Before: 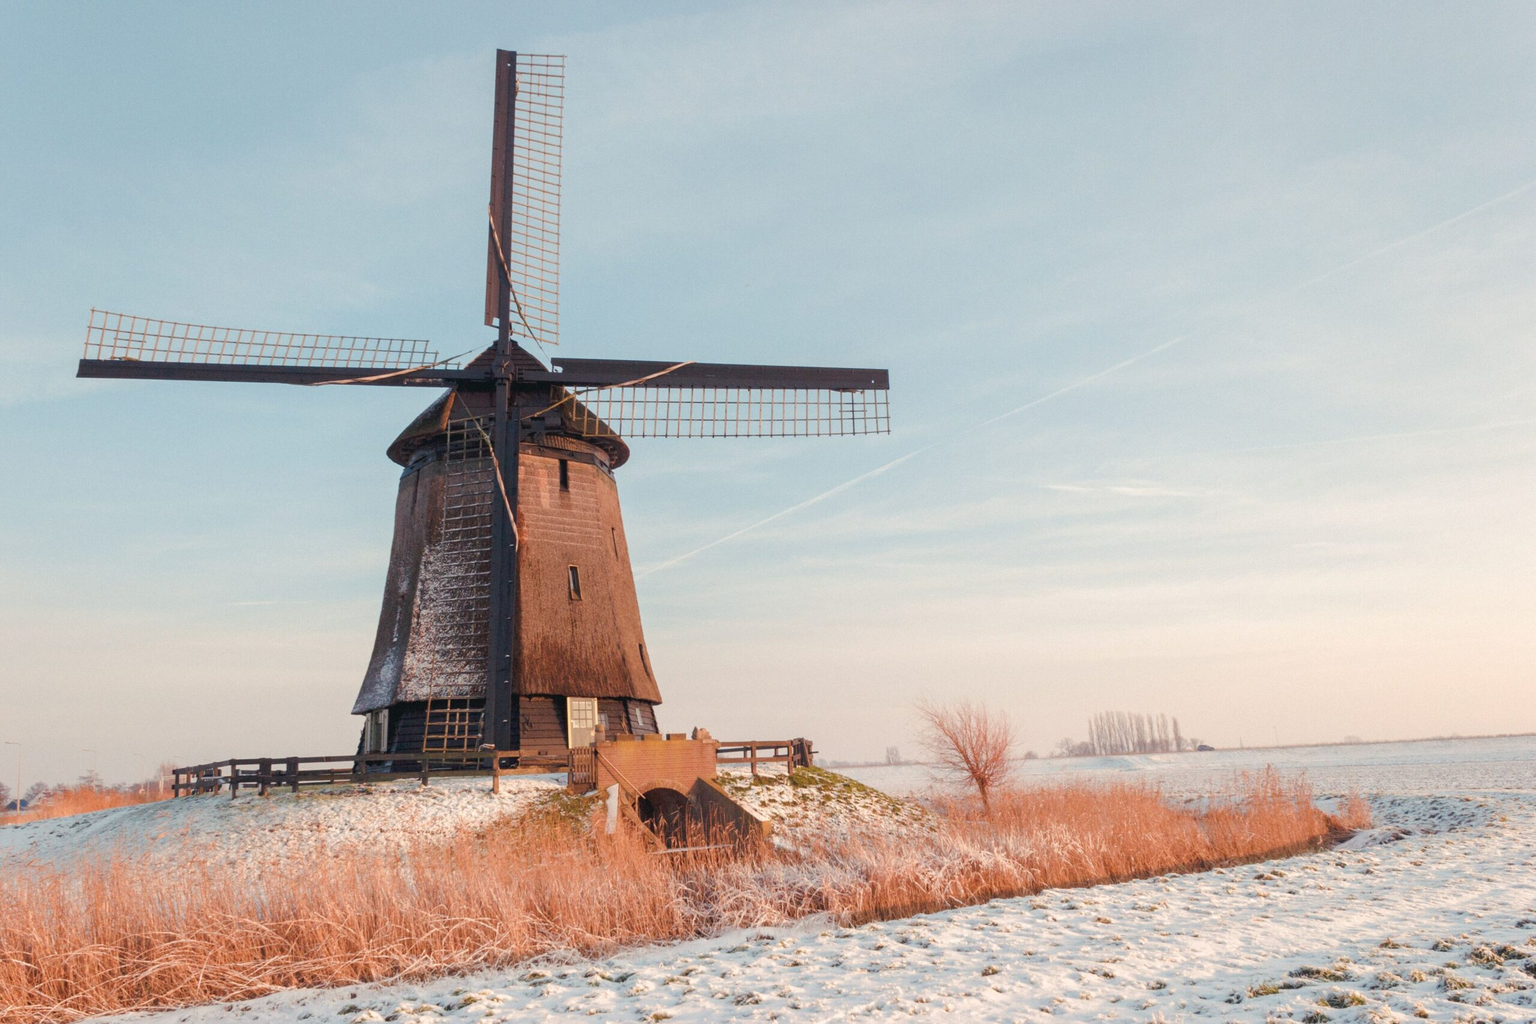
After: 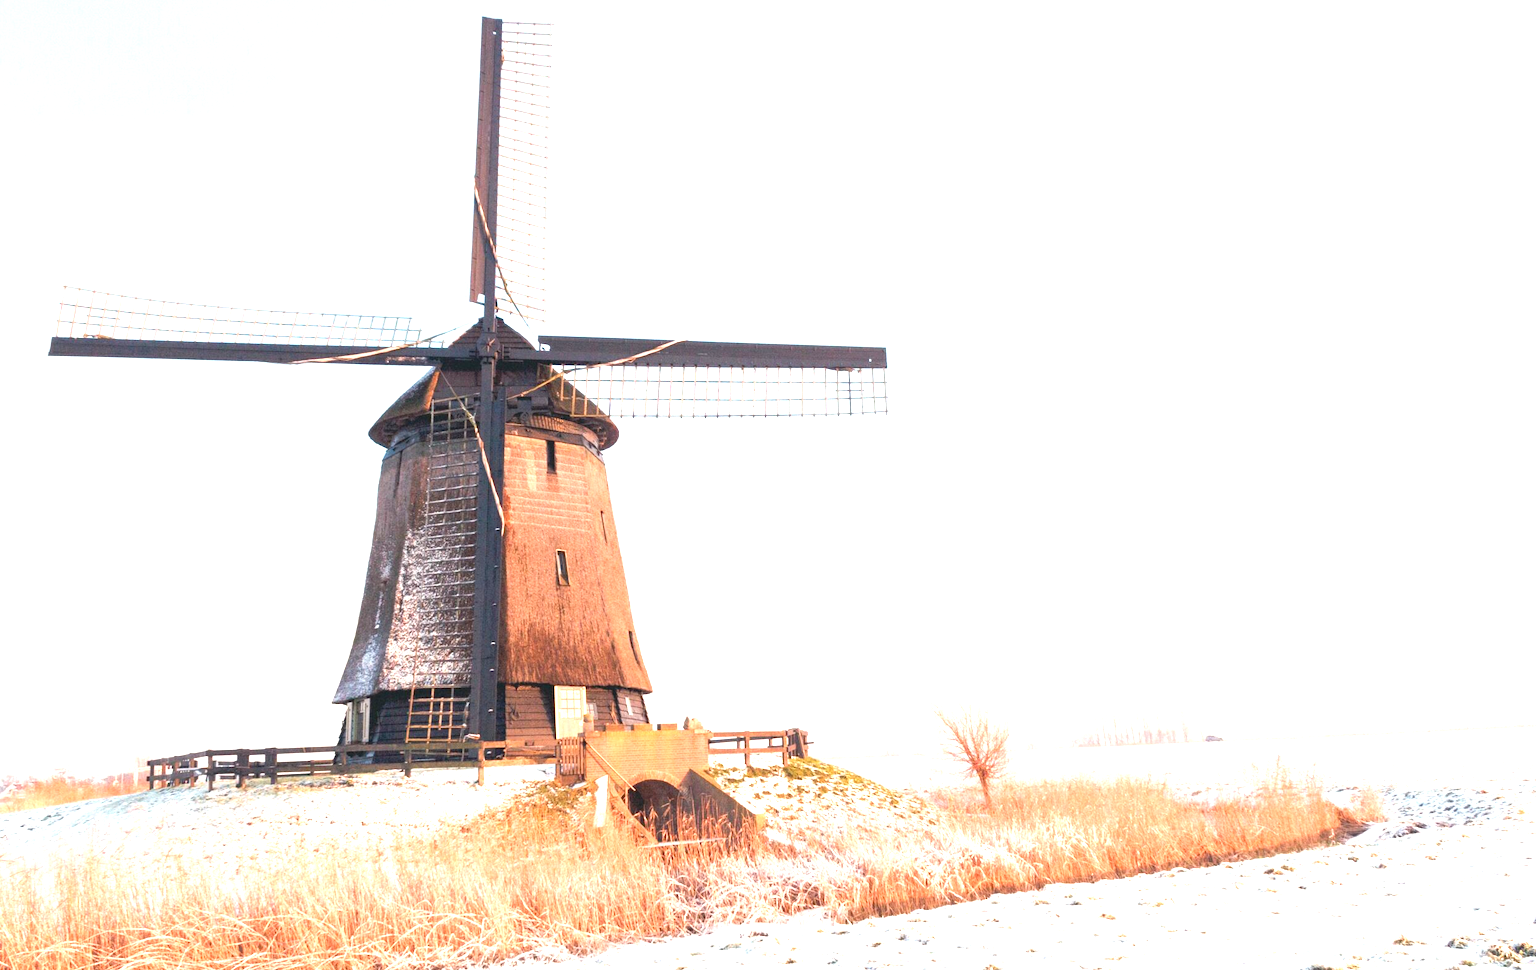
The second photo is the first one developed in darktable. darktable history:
exposure: black level correction 0, exposure 1.55 EV, compensate exposure bias true, compensate highlight preservation false
crop: left 1.964%, top 3.251%, right 1.122%, bottom 4.933%
